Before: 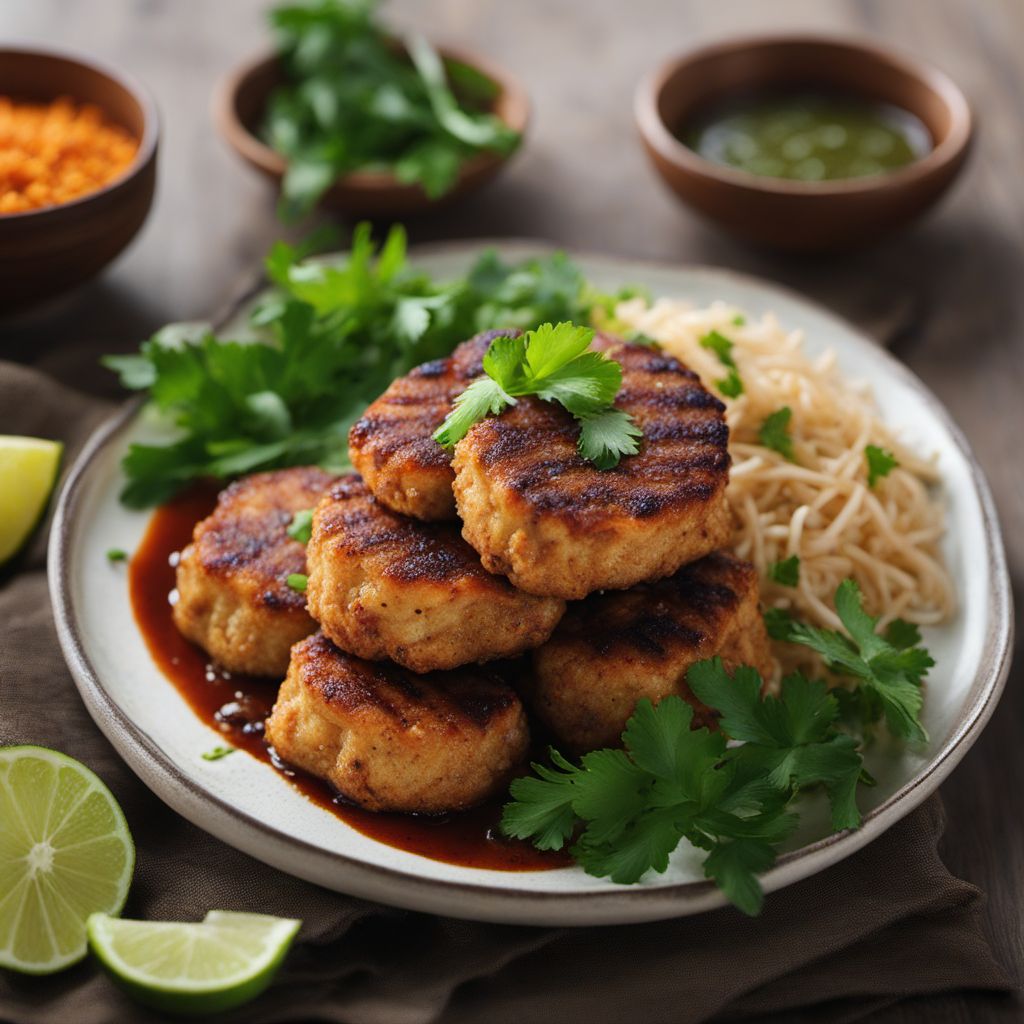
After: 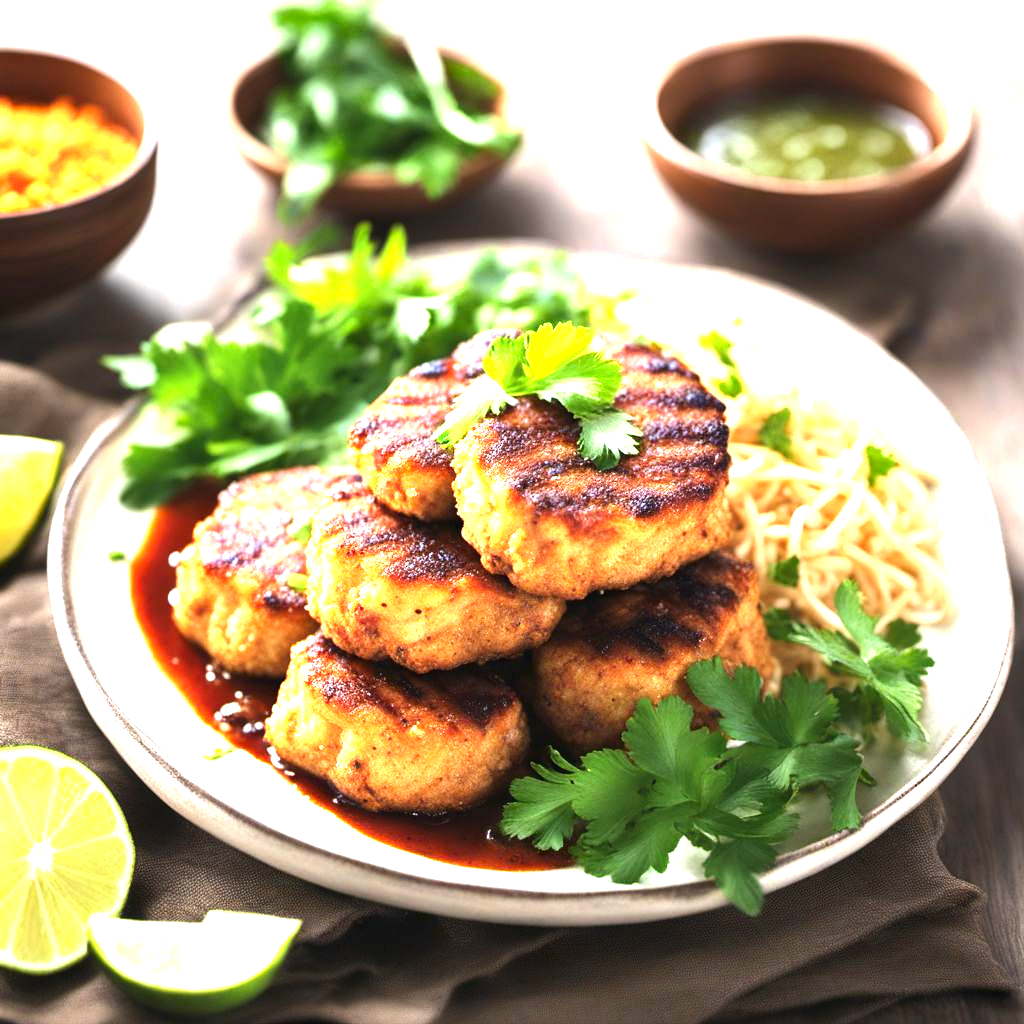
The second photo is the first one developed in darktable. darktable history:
tone equalizer: -8 EV -0.43 EV, -7 EV -0.397 EV, -6 EV -0.311 EV, -5 EV -0.186 EV, -3 EV 0.257 EV, -2 EV 0.326 EV, -1 EV 0.387 EV, +0 EV 0.437 EV, edges refinement/feathering 500, mask exposure compensation -1.57 EV, preserve details no
exposure: exposure 1.995 EV, compensate exposure bias true, compensate highlight preservation false
shadows and highlights: shadows 20.71, highlights -19.84, soften with gaussian
